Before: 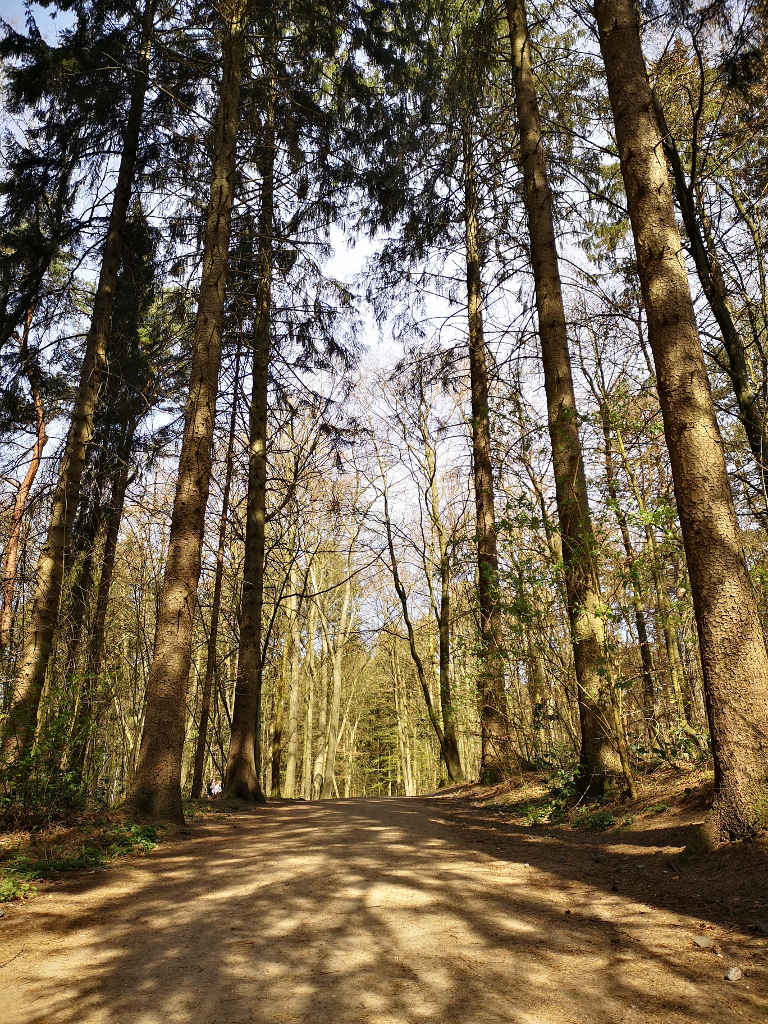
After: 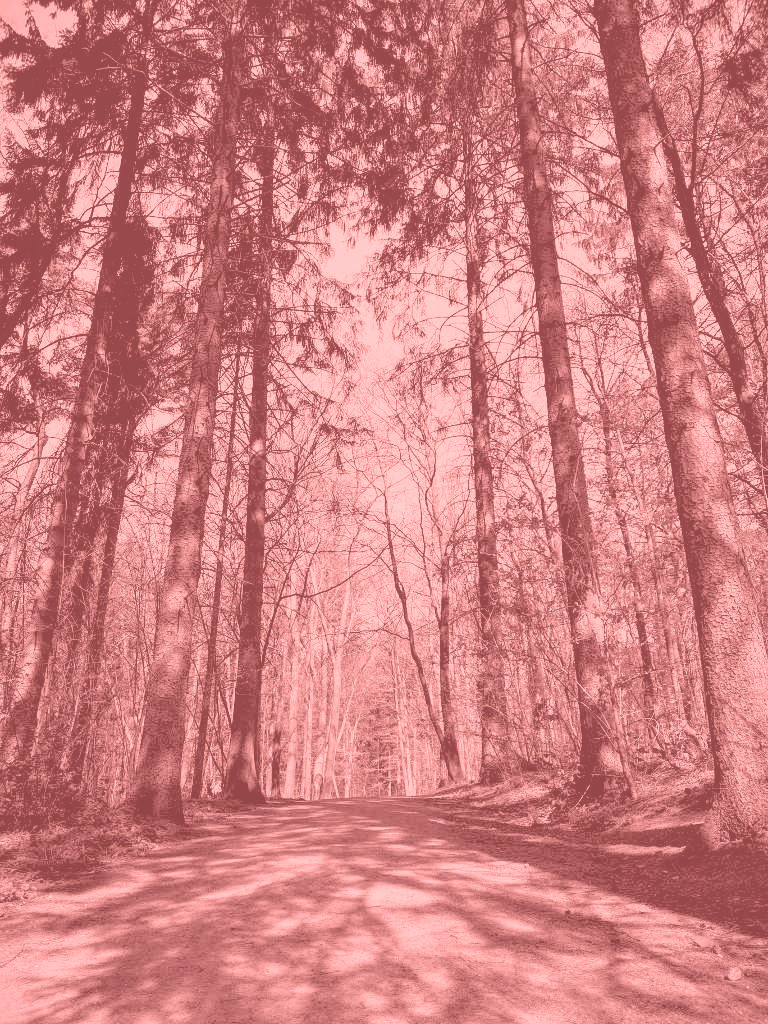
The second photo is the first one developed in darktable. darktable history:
colorize: saturation 51%, source mix 50.67%, lightness 50.67%
local contrast: highlights 99%, shadows 86%, detail 160%, midtone range 0.2
exposure: black level correction 0.009, exposure 0.119 EV, compensate highlight preservation false
filmic rgb: black relative exposure -11.35 EV, white relative exposure 3.22 EV, hardness 6.76, color science v6 (2022)
color correction: saturation 1.1
color balance: contrast fulcrum 17.78%
